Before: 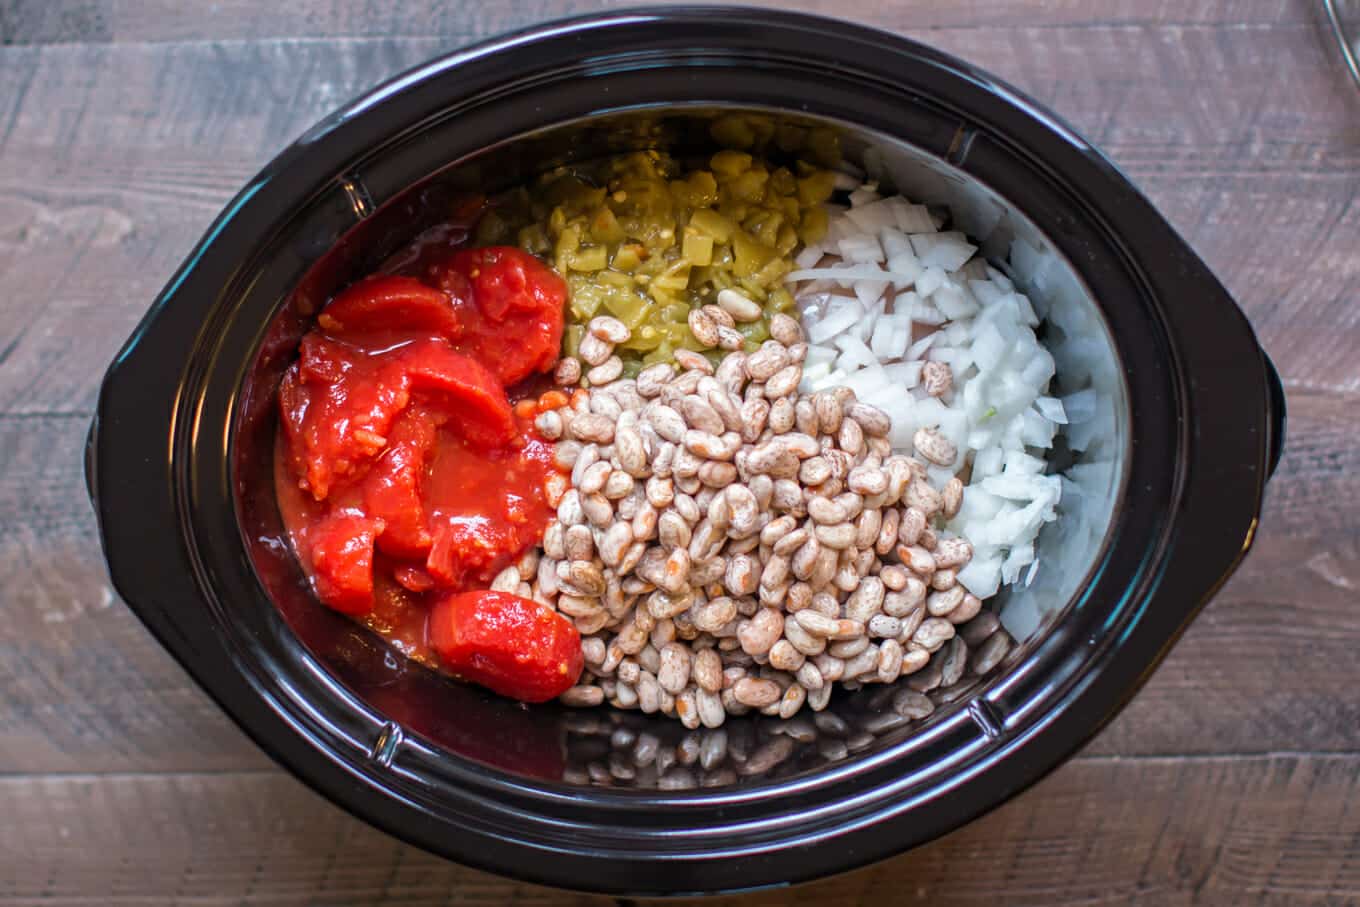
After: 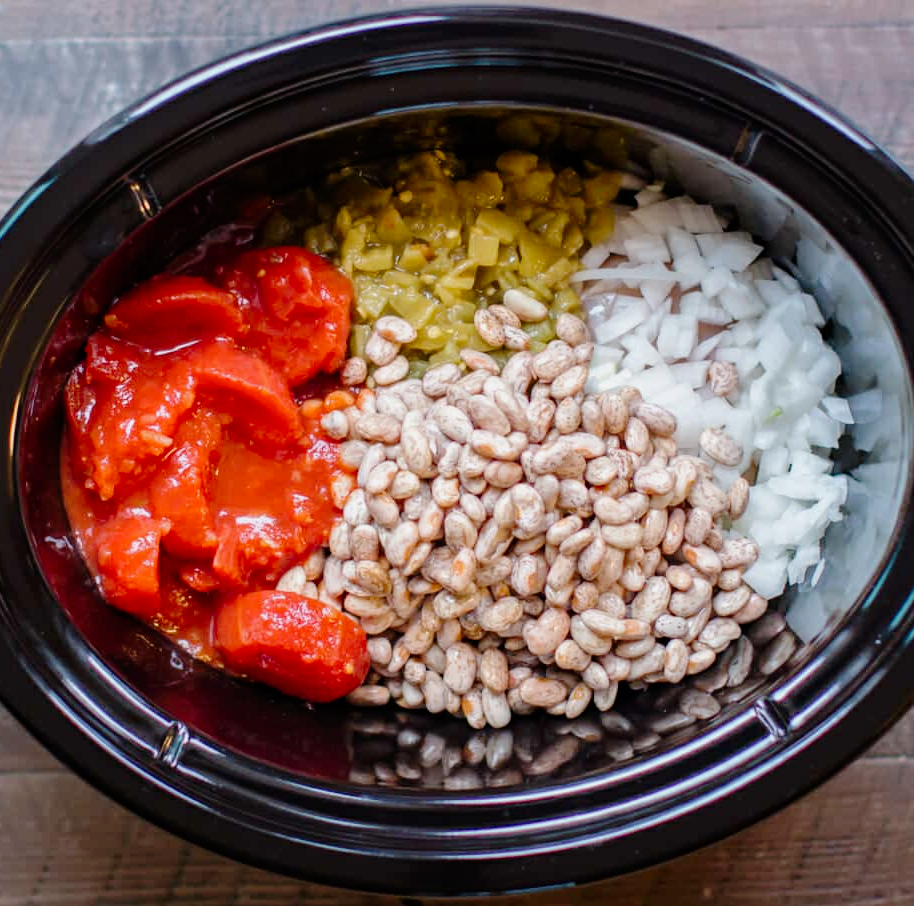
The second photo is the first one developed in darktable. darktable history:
tone curve: curves: ch0 [(0, 0) (0.068, 0.031) (0.175, 0.139) (0.32, 0.345) (0.495, 0.544) (0.748, 0.762) (0.993, 0.954)]; ch1 [(0, 0) (0.294, 0.184) (0.34, 0.303) (0.371, 0.344) (0.441, 0.408) (0.477, 0.474) (0.499, 0.5) (0.529, 0.523) (0.677, 0.762) (1, 1)]; ch2 [(0, 0) (0.431, 0.419) (0.495, 0.502) (0.524, 0.534) (0.557, 0.56) (0.634, 0.654) (0.728, 0.722) (1, 1)], preserve colors none
crop and rotate: left 15.794%, right 16.968%
